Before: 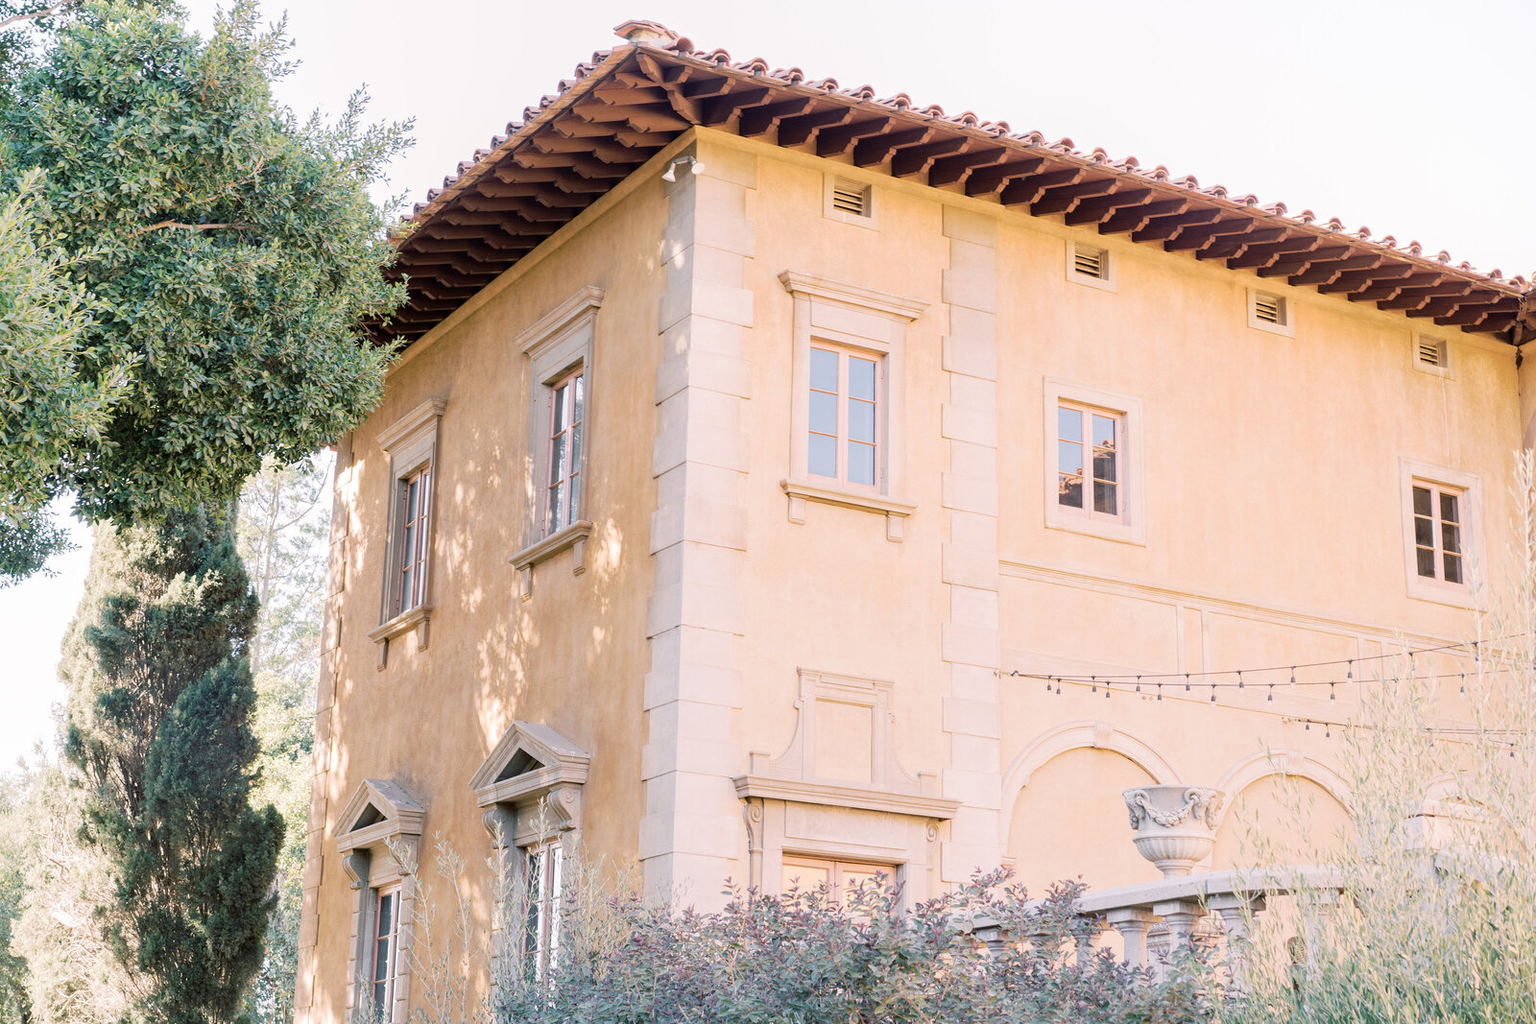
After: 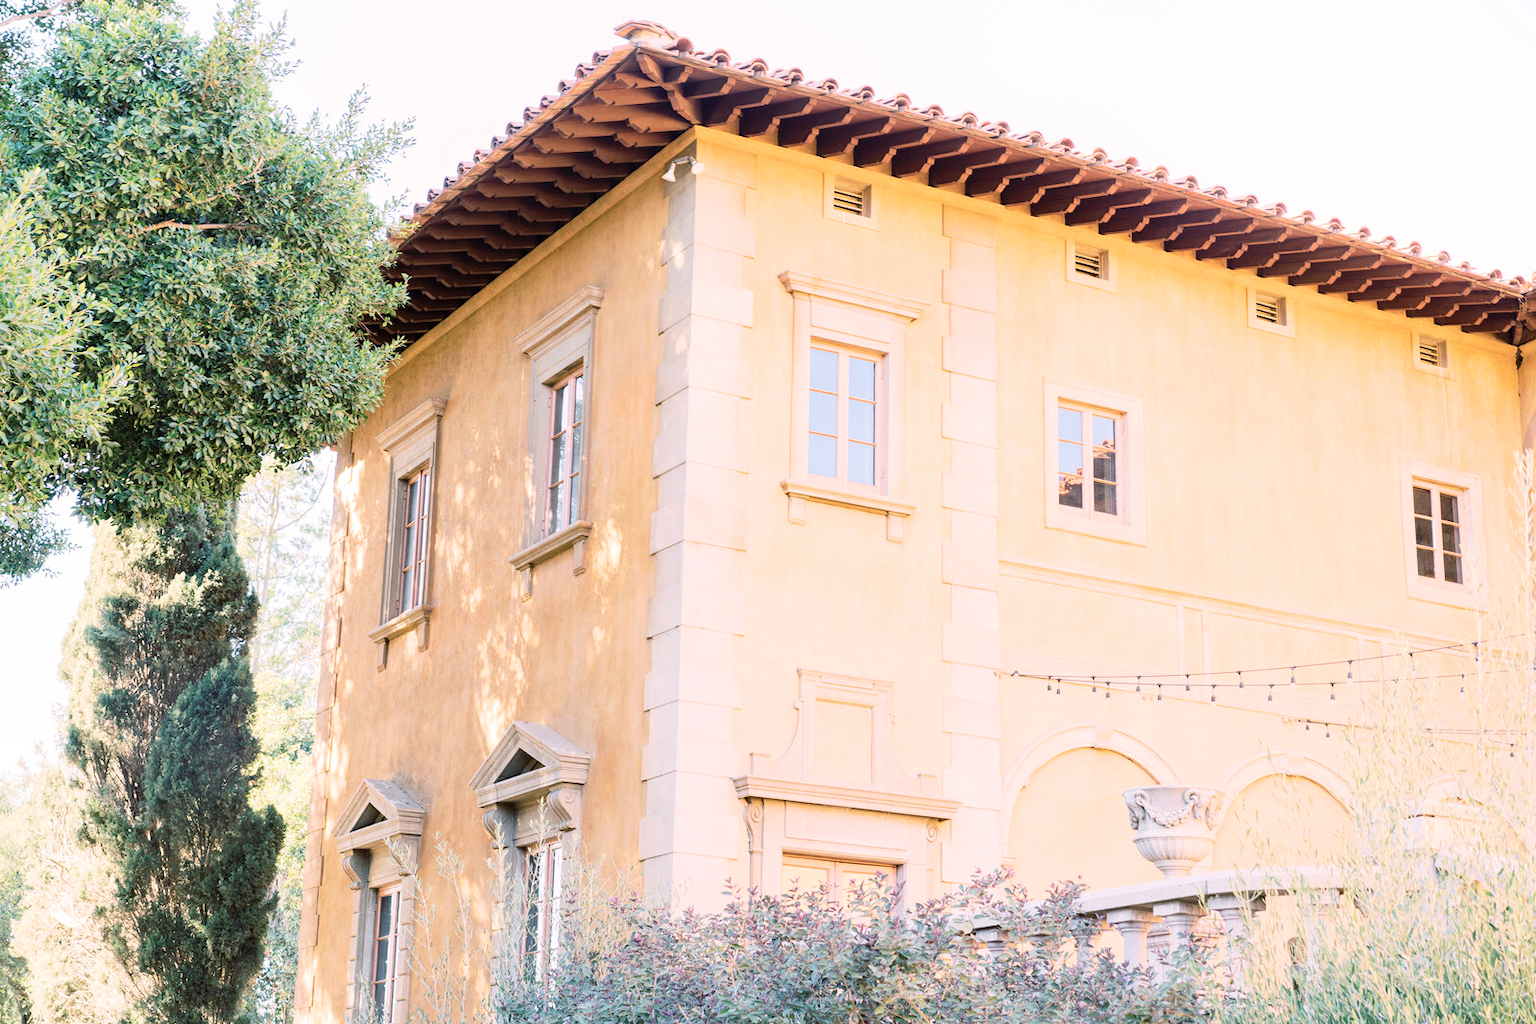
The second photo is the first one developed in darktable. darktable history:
contrast brightness saturation: contrast 0.204, brightness 0.156, saturation 0.219
